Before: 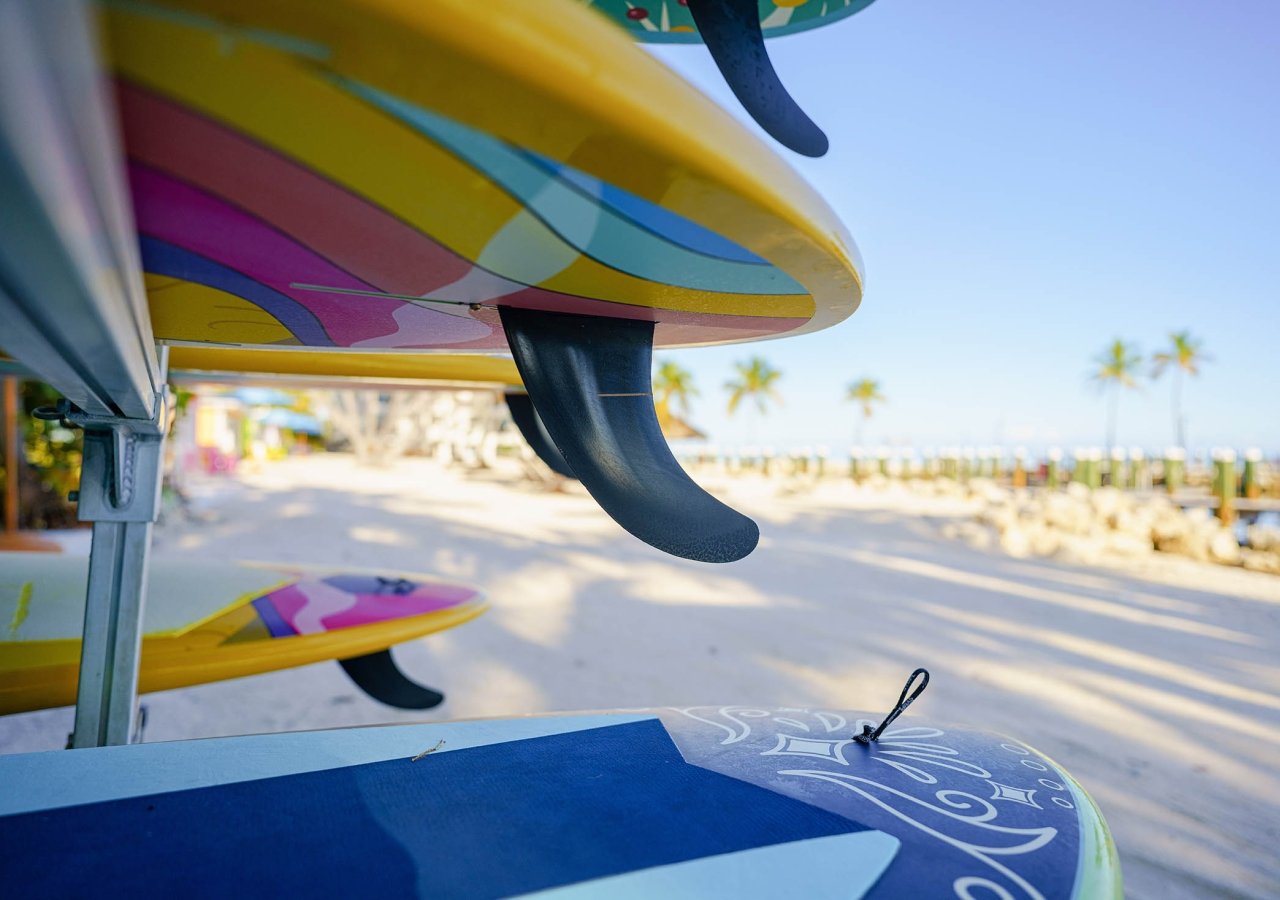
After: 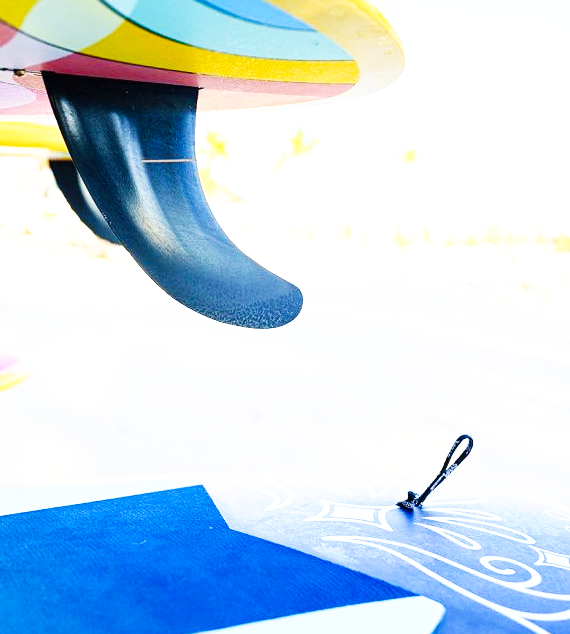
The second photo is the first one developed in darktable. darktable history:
crop: left 35.661%, top 26.084%, right 19.789%, bottom 3.439%
base curve: curves: ch0 [(0, 0) (0.007, 0.004) (0.027, 0.03) (0.046, 0.07) (0.207, 0.54) (0.442, 0.872) (0.673, 0.972) (1, 1)], preserve colors none
exposure: exposure 0.742 EV, compensate highlight preservation false
